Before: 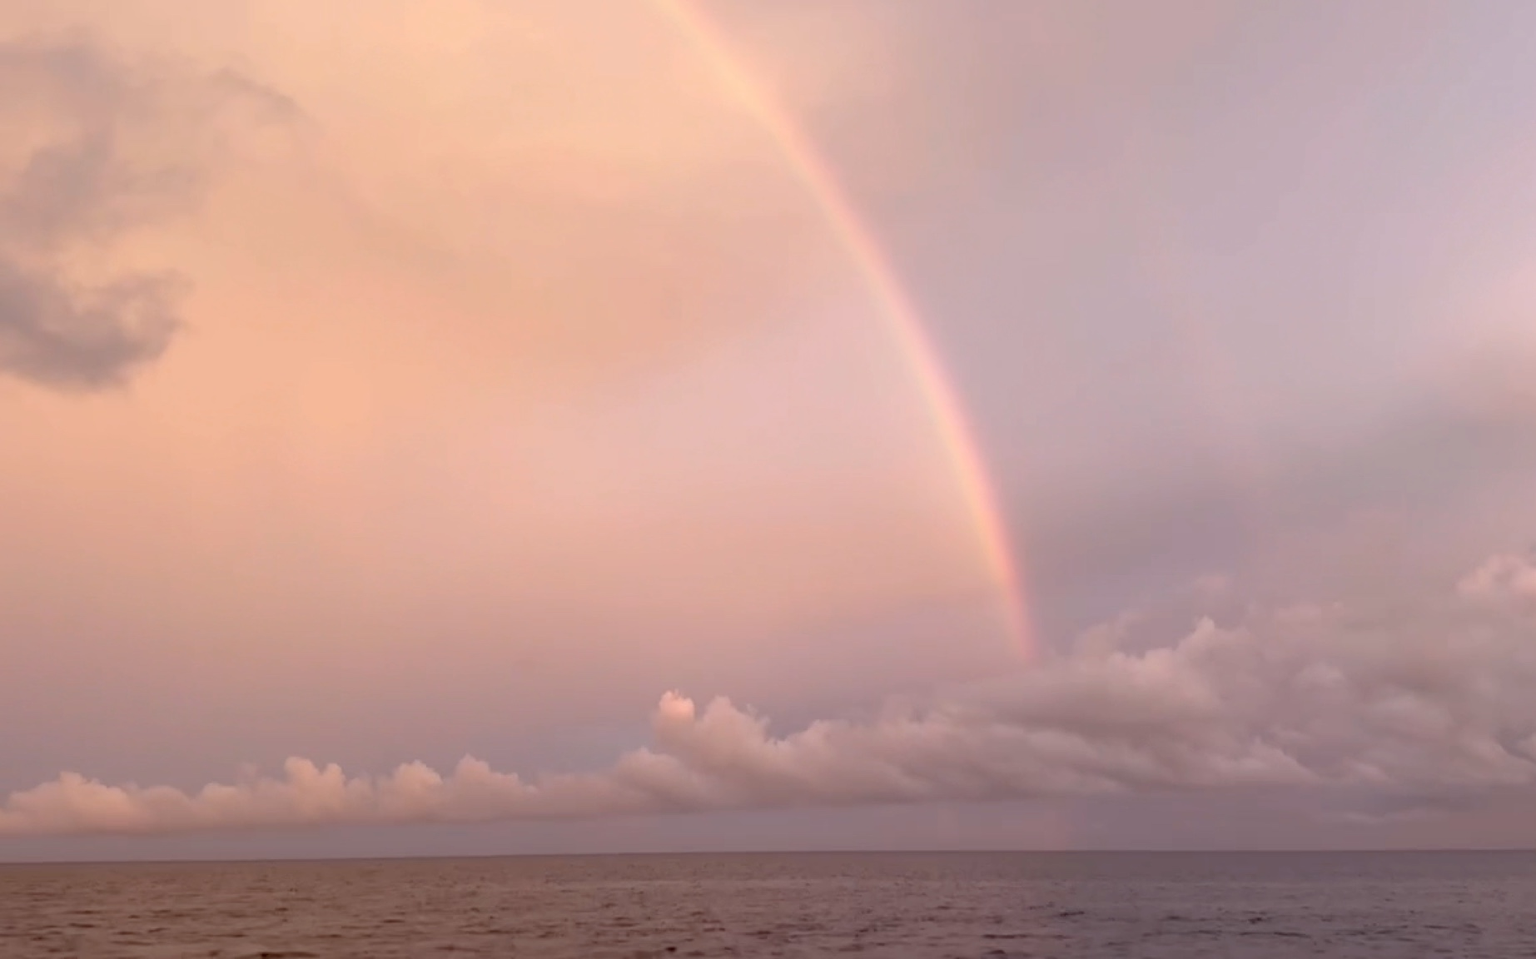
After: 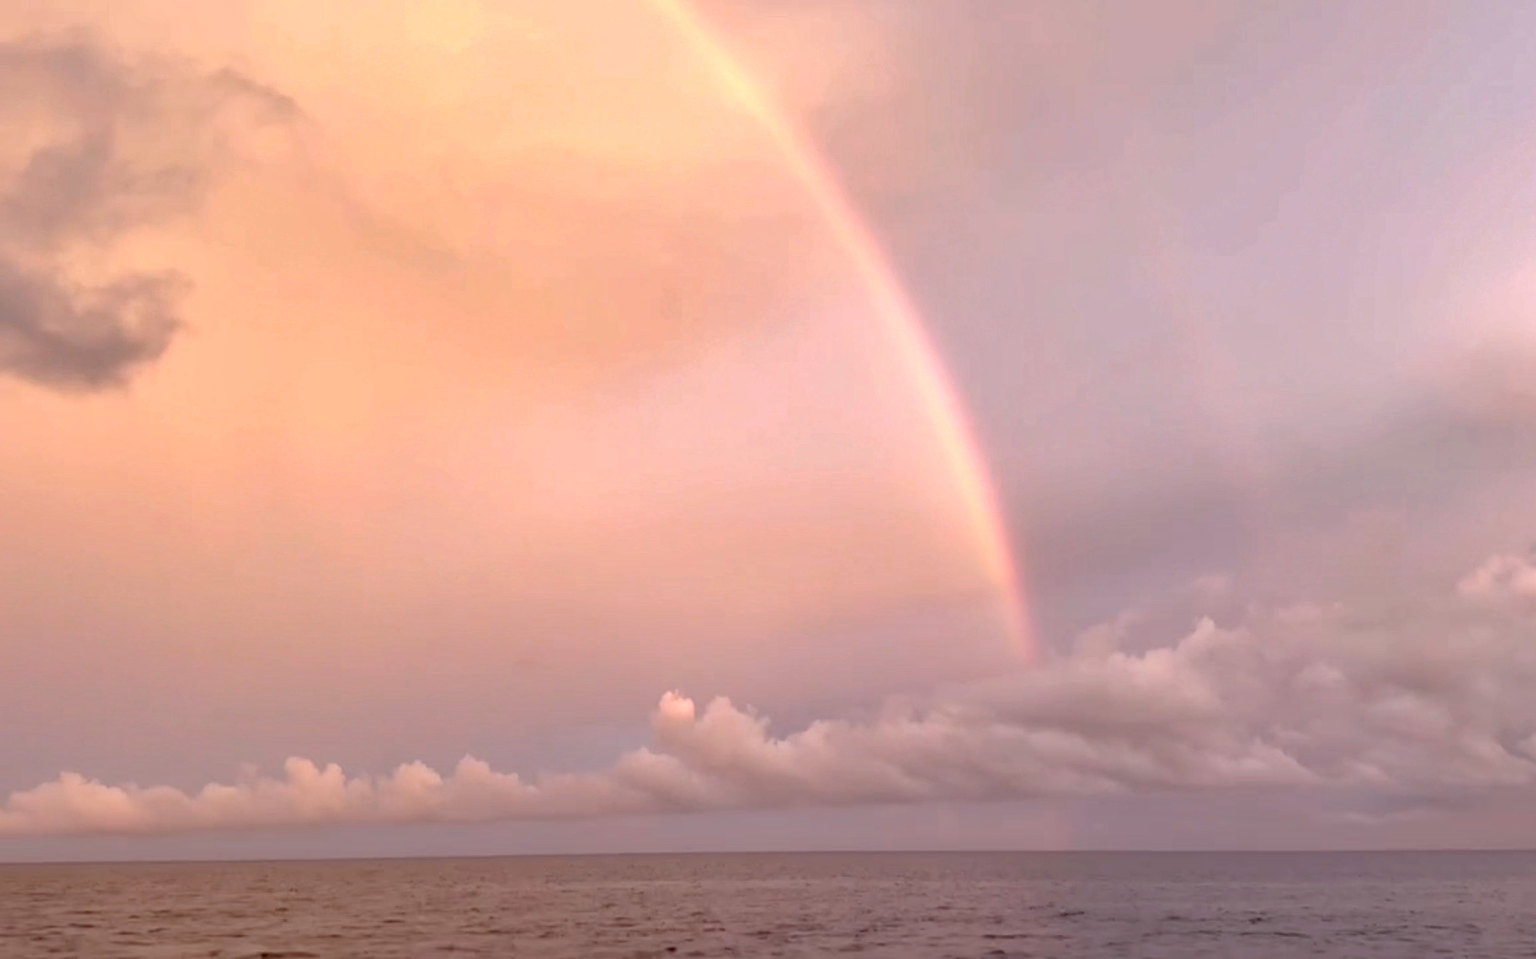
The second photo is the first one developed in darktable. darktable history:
shadows and highlights: shadows 43.85, white point adjustment -1.6, soften with gaussian
exposure: black level correction 0, exposure 0.499 EV, compensate exposure bias true, compensate highlight preservation false
